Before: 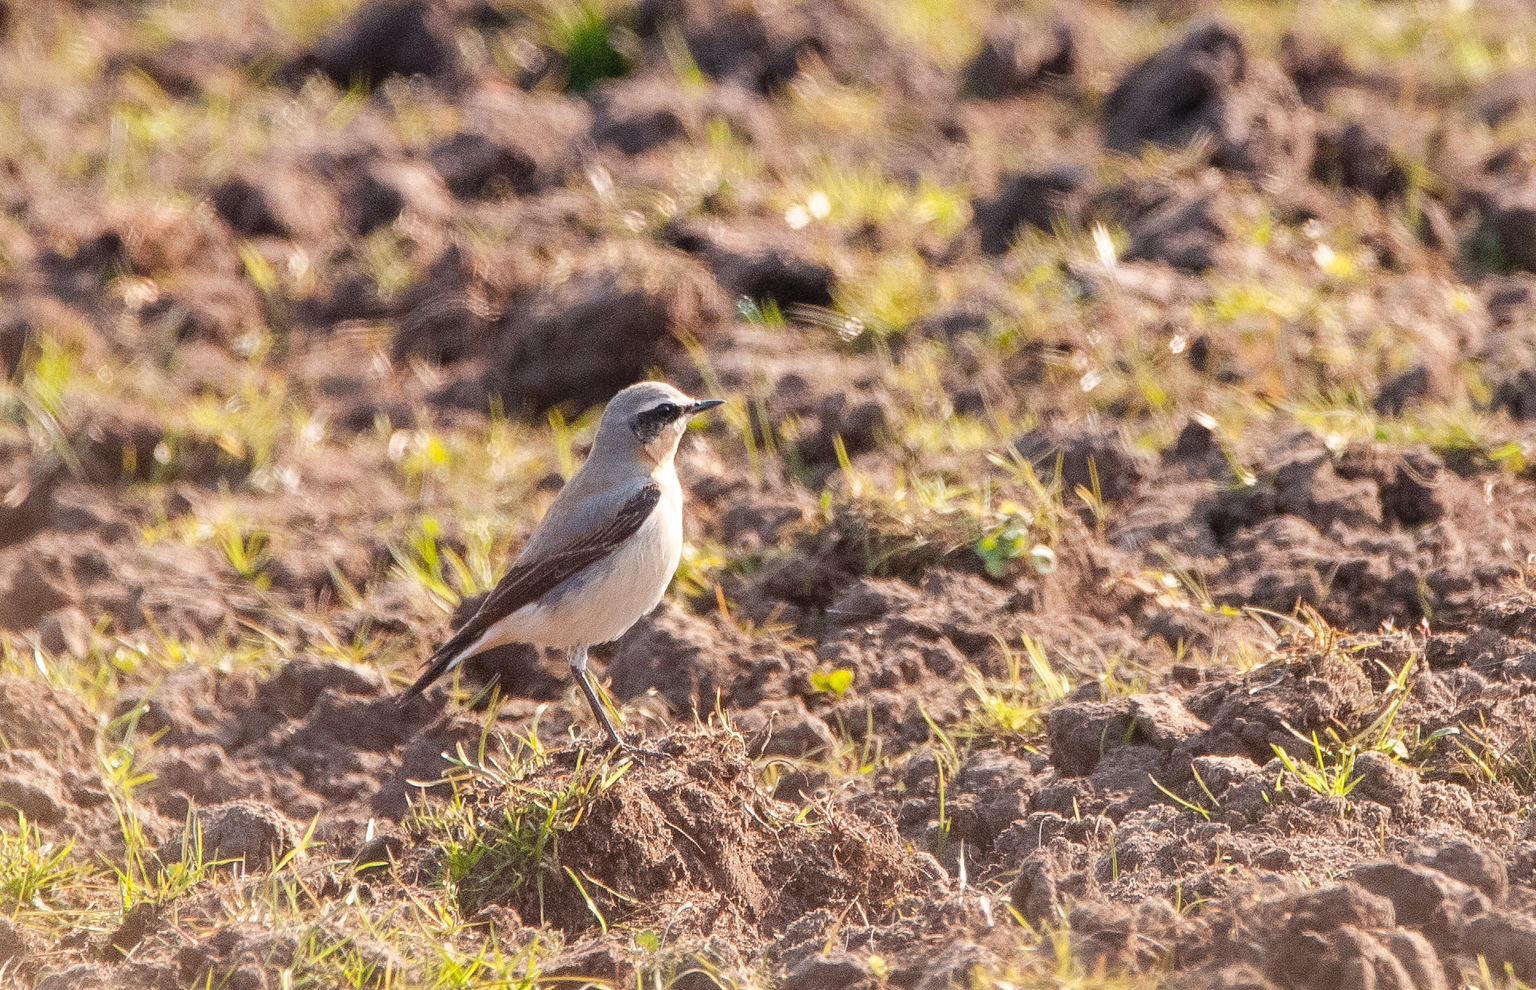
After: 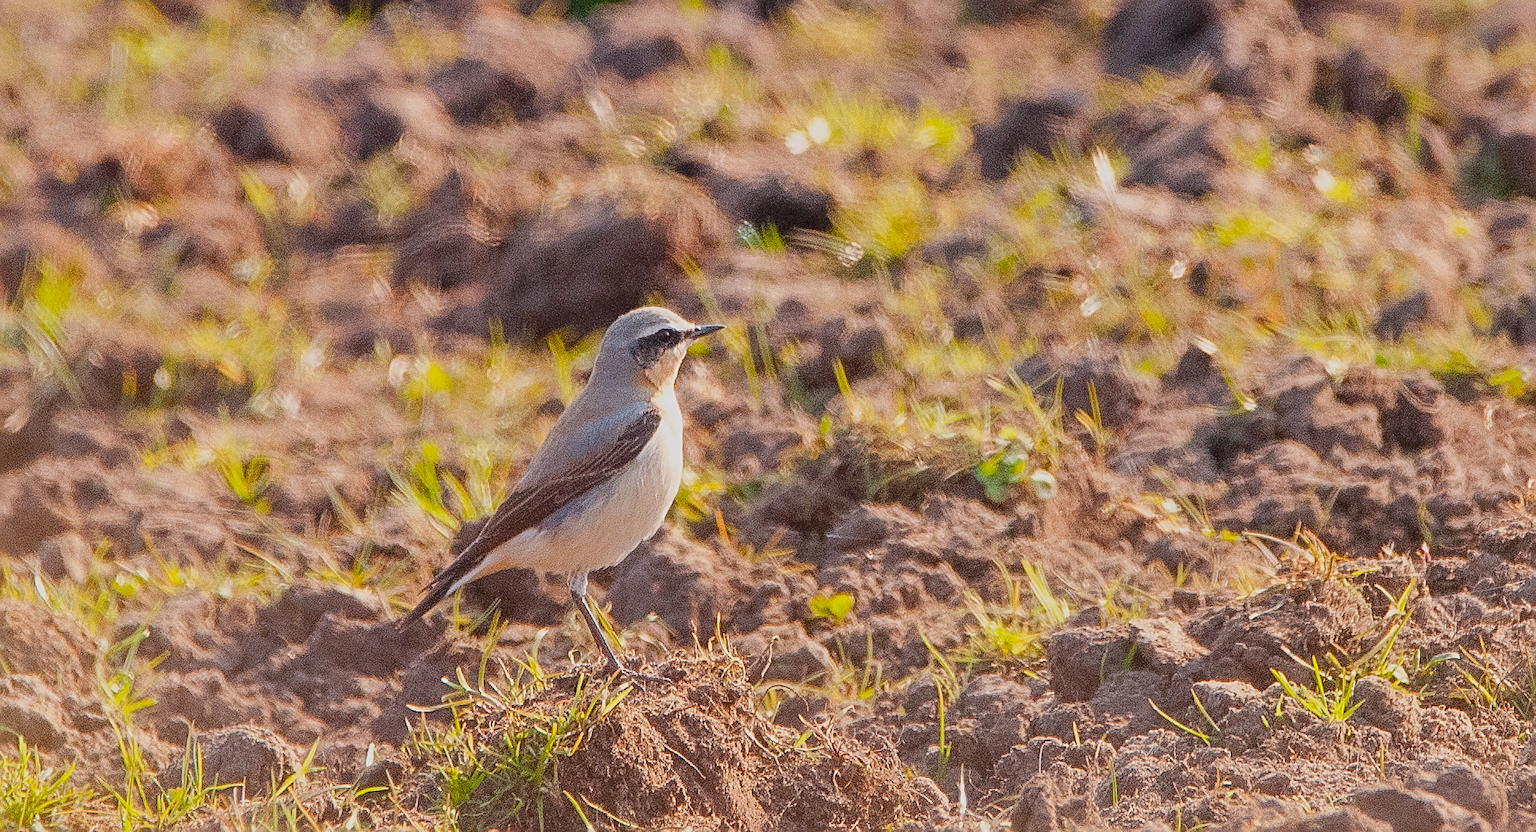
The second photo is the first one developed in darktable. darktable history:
crop: top 7.582%, bottom 8.331%
sharpen: on, module defaults
color balance rgb: linear chroma grading › global chroma 0.582%, perceptual saturation grading › global saturation 25.068%, contrast -19.967%
